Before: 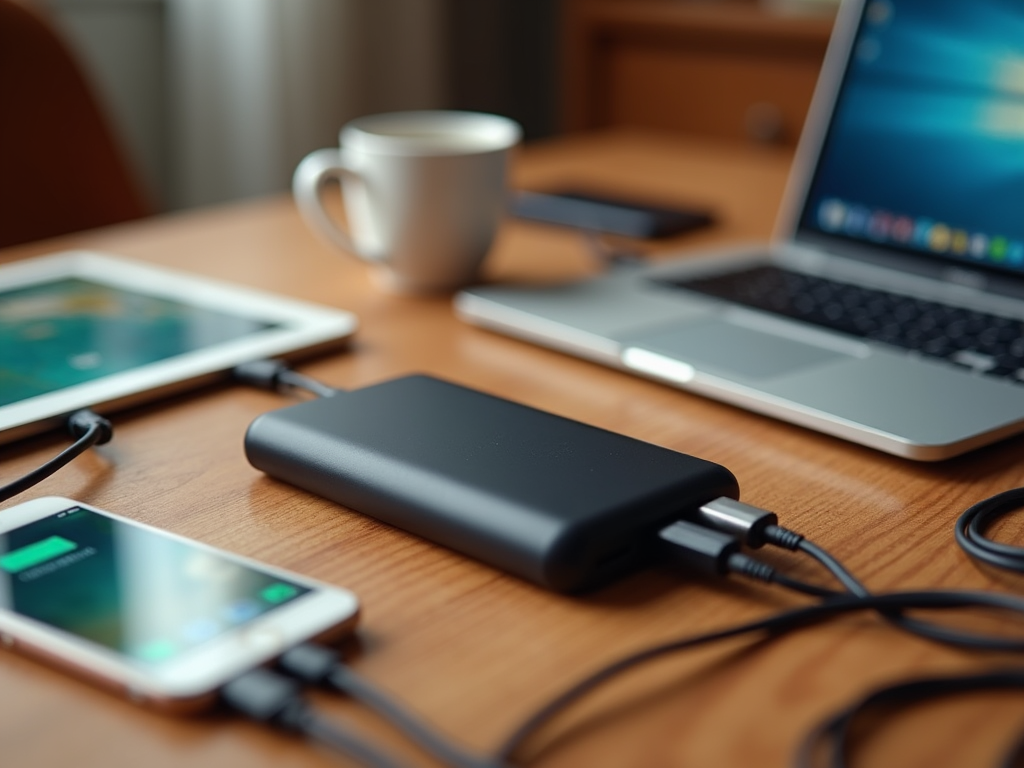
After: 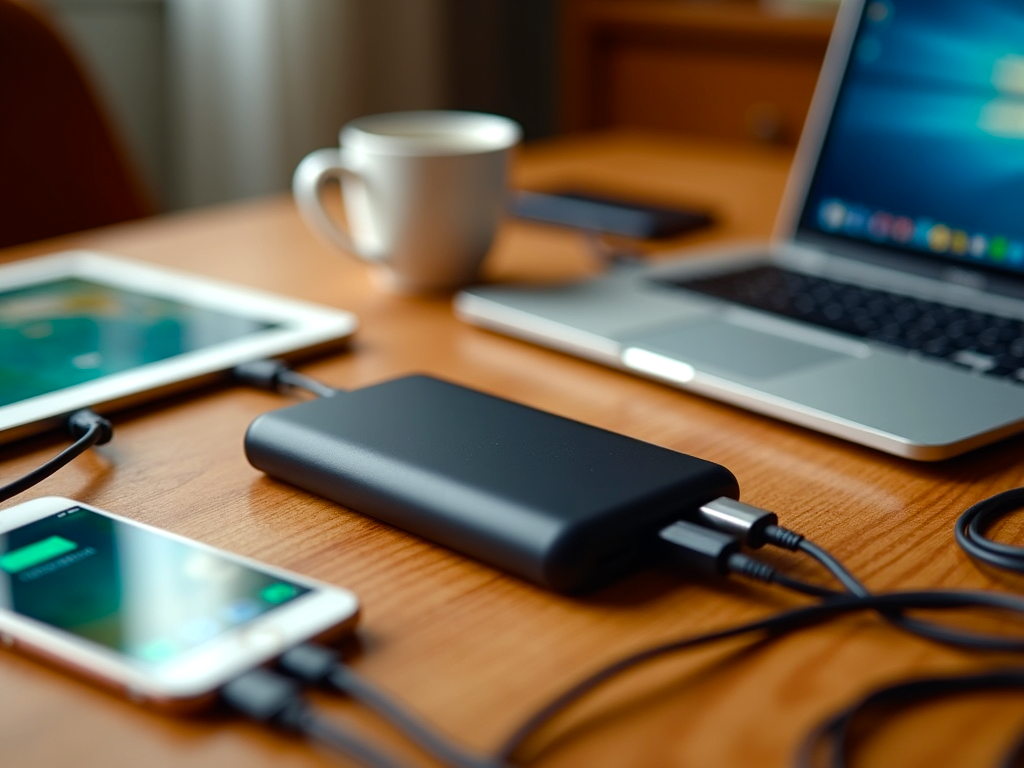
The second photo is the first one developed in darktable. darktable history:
color balance: contrast 10%
color balance rgb: perceptual saturation grading › global saturation 20%, perceptual saturation grading › highlights -25%, perceptual saturation grading › shadows 25%
